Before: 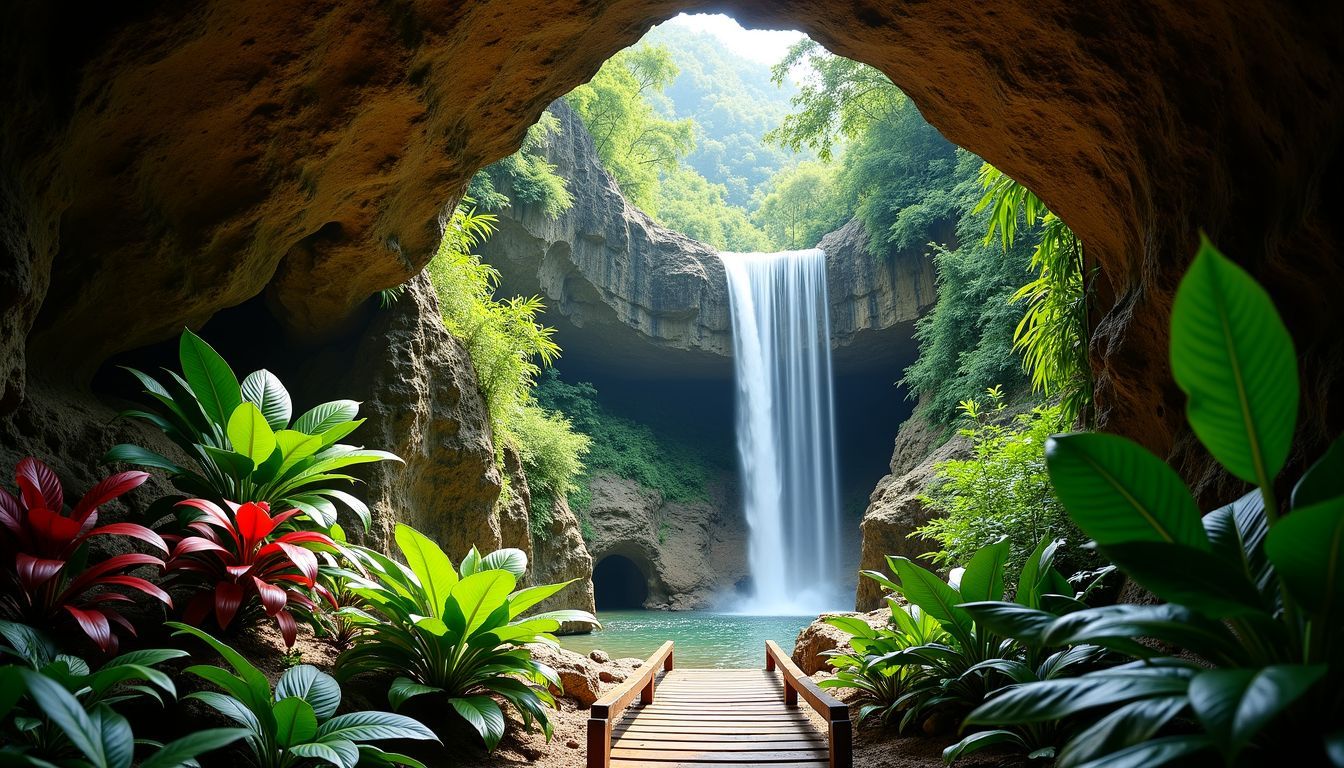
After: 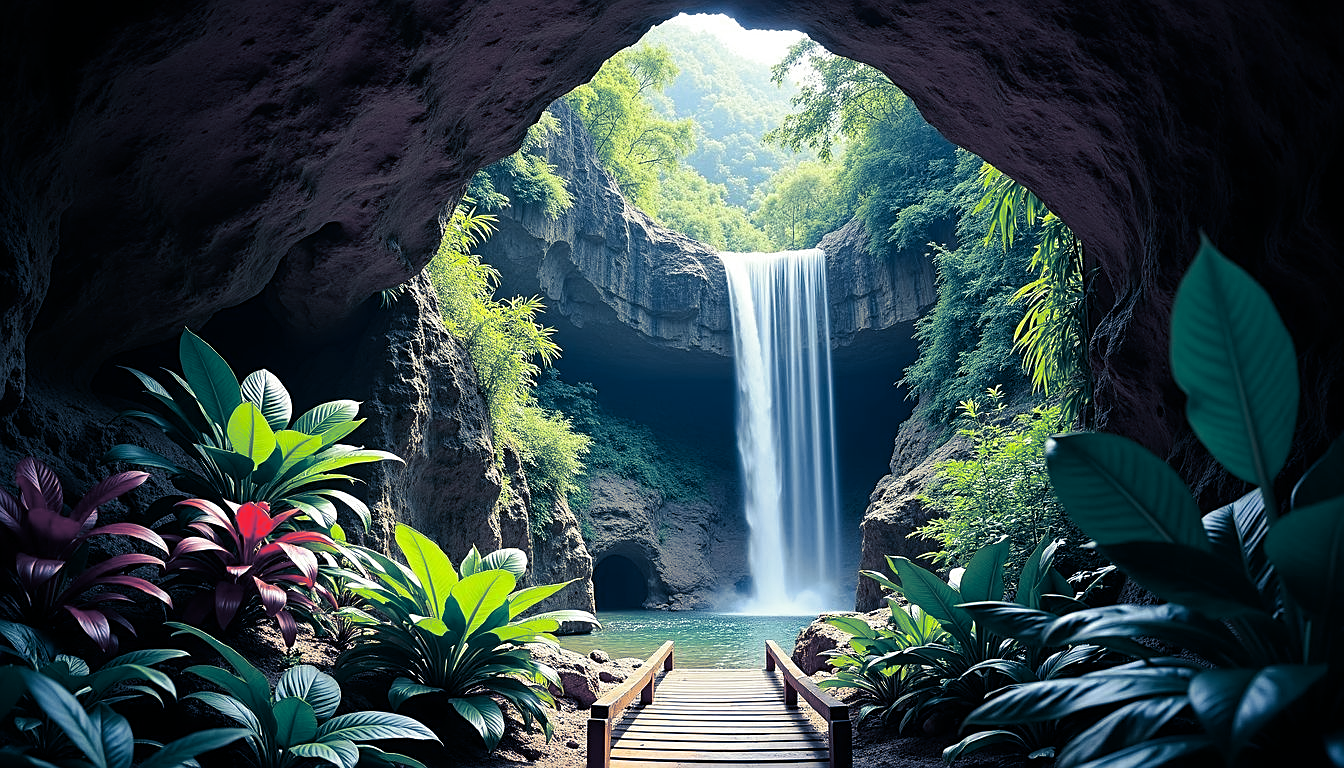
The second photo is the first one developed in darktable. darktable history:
sharpen: on, module defaults
split-toning: shadows › hue 226.8°, shadows › saturation 0.84
